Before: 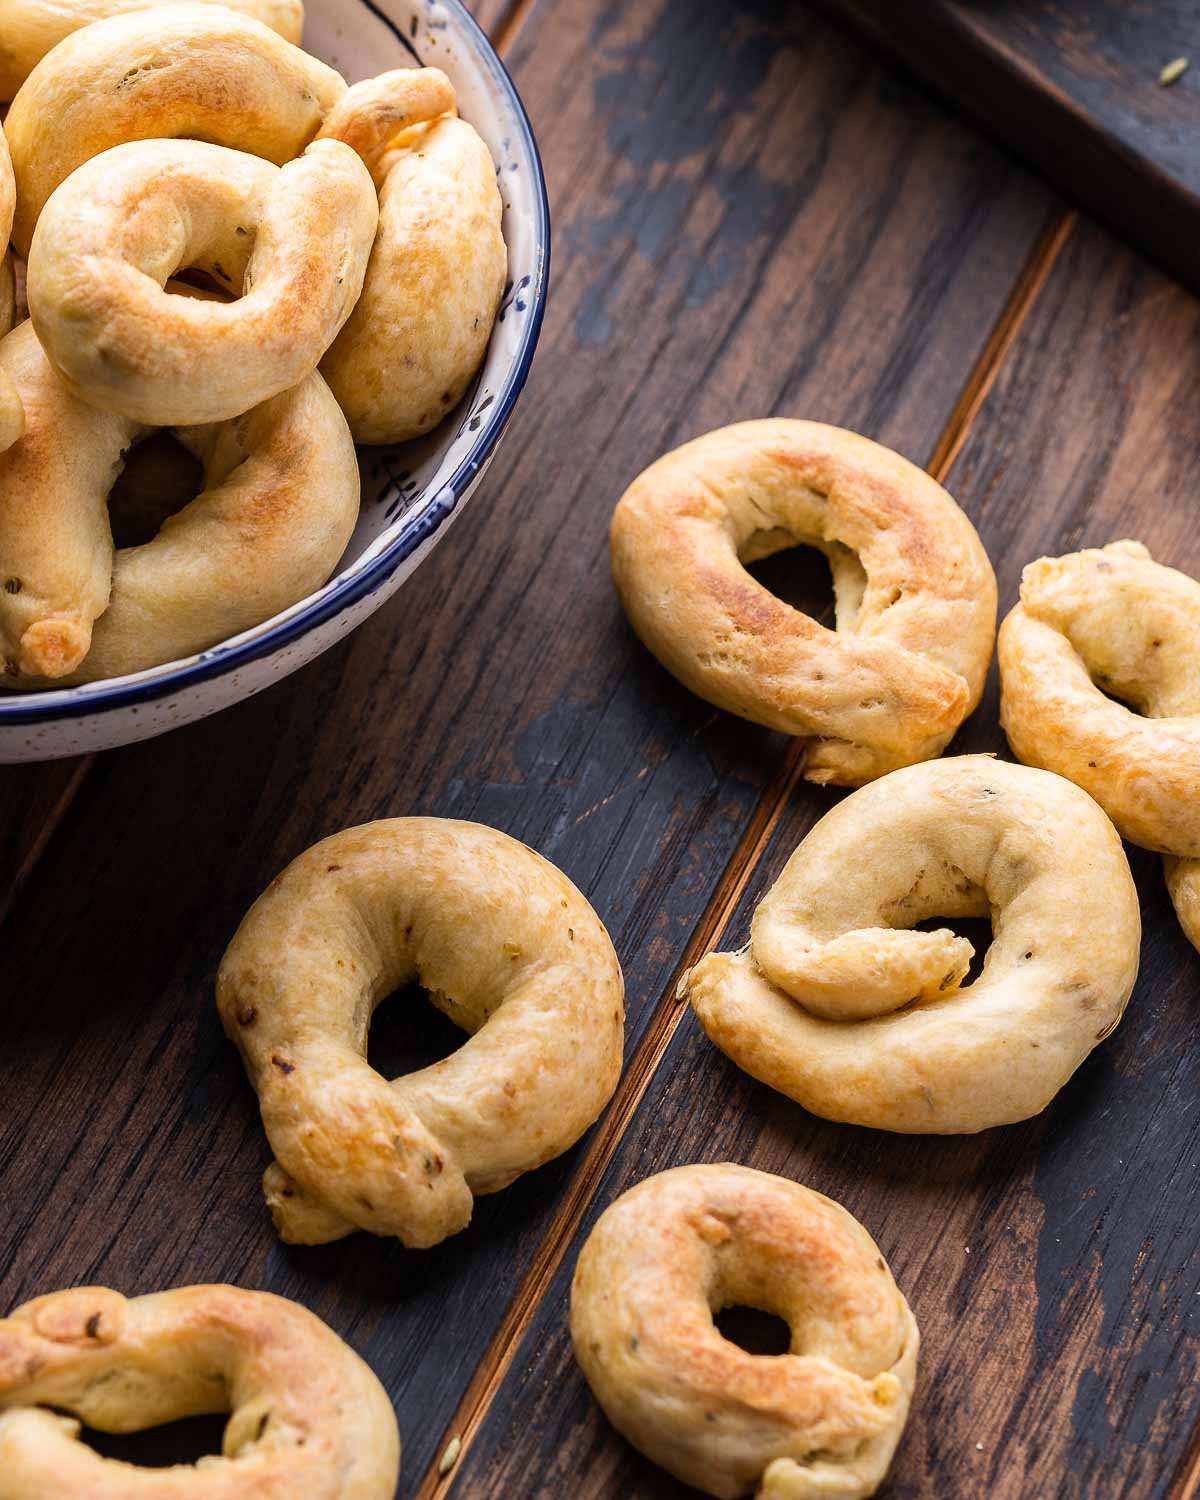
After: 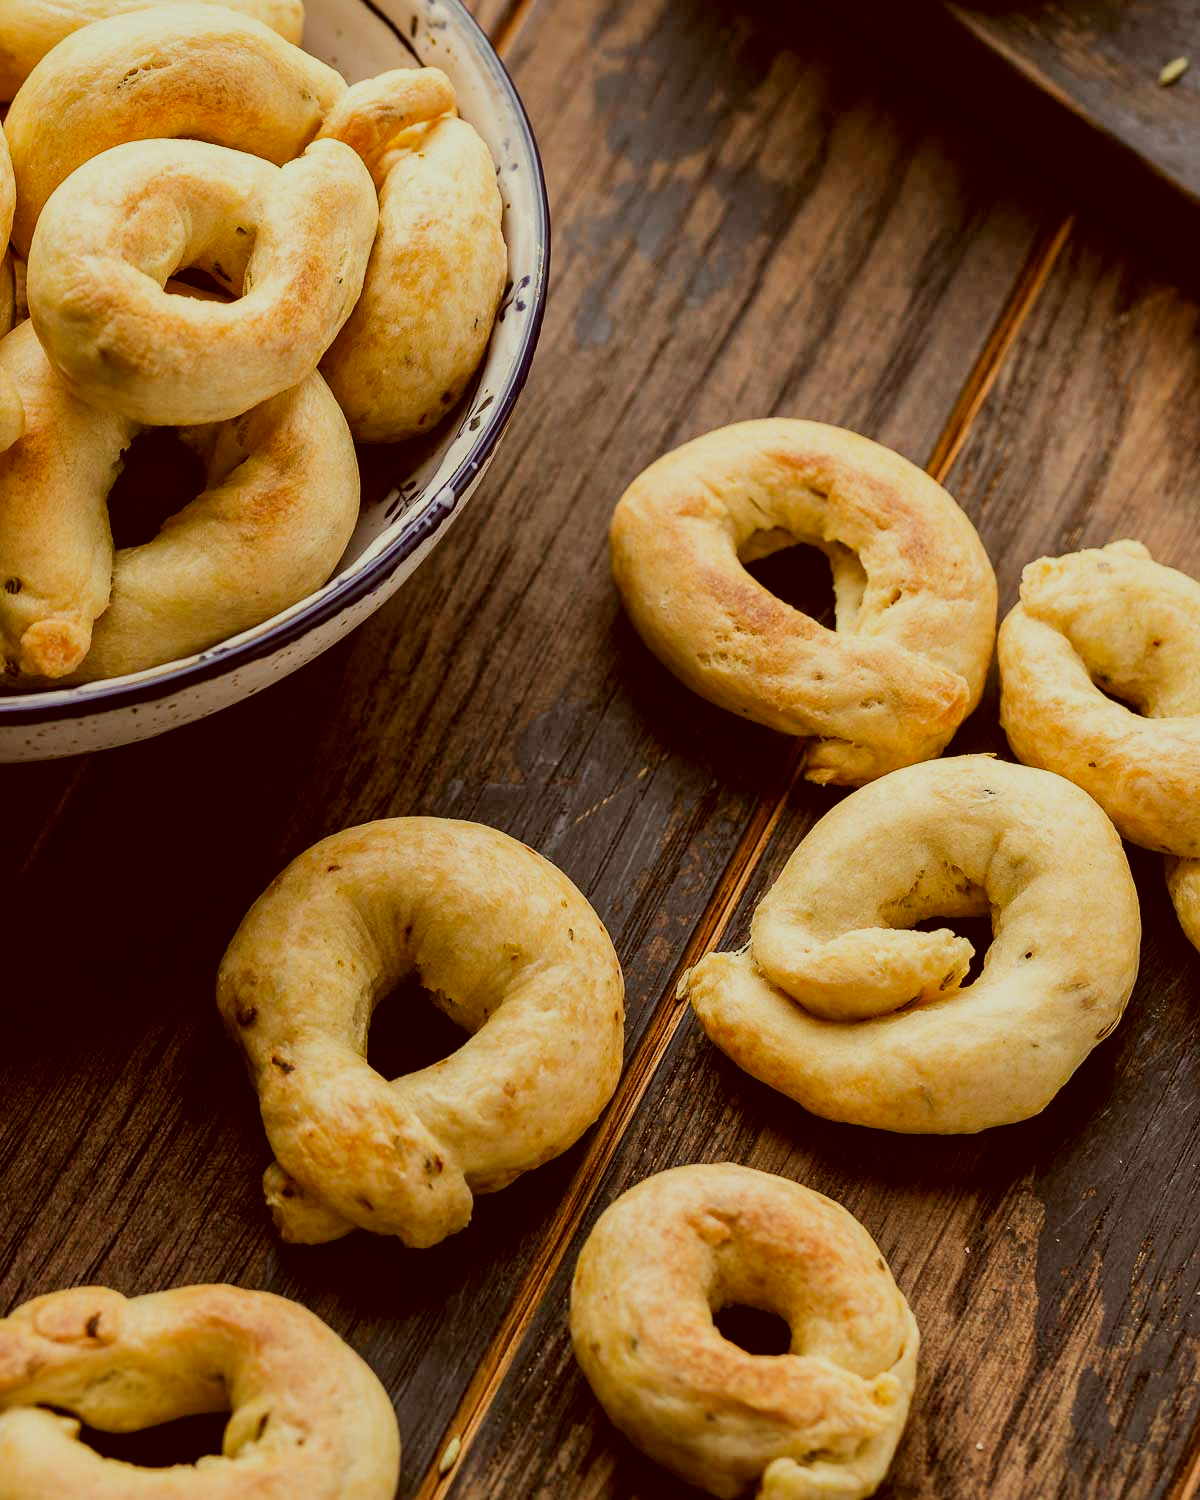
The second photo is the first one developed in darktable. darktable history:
filmic rgb: black relative exposure -7.65 EV, white relative exposure 4.56 EV, hardness 3.61
color correction: highlights a* -5.3, highlights b* 9.8, shadows a* 9.8, shadows b* 24.26
local contrast: mode bilateral grid, contrast 20, coarseness 50, detail 120%, midtone range 0.2
